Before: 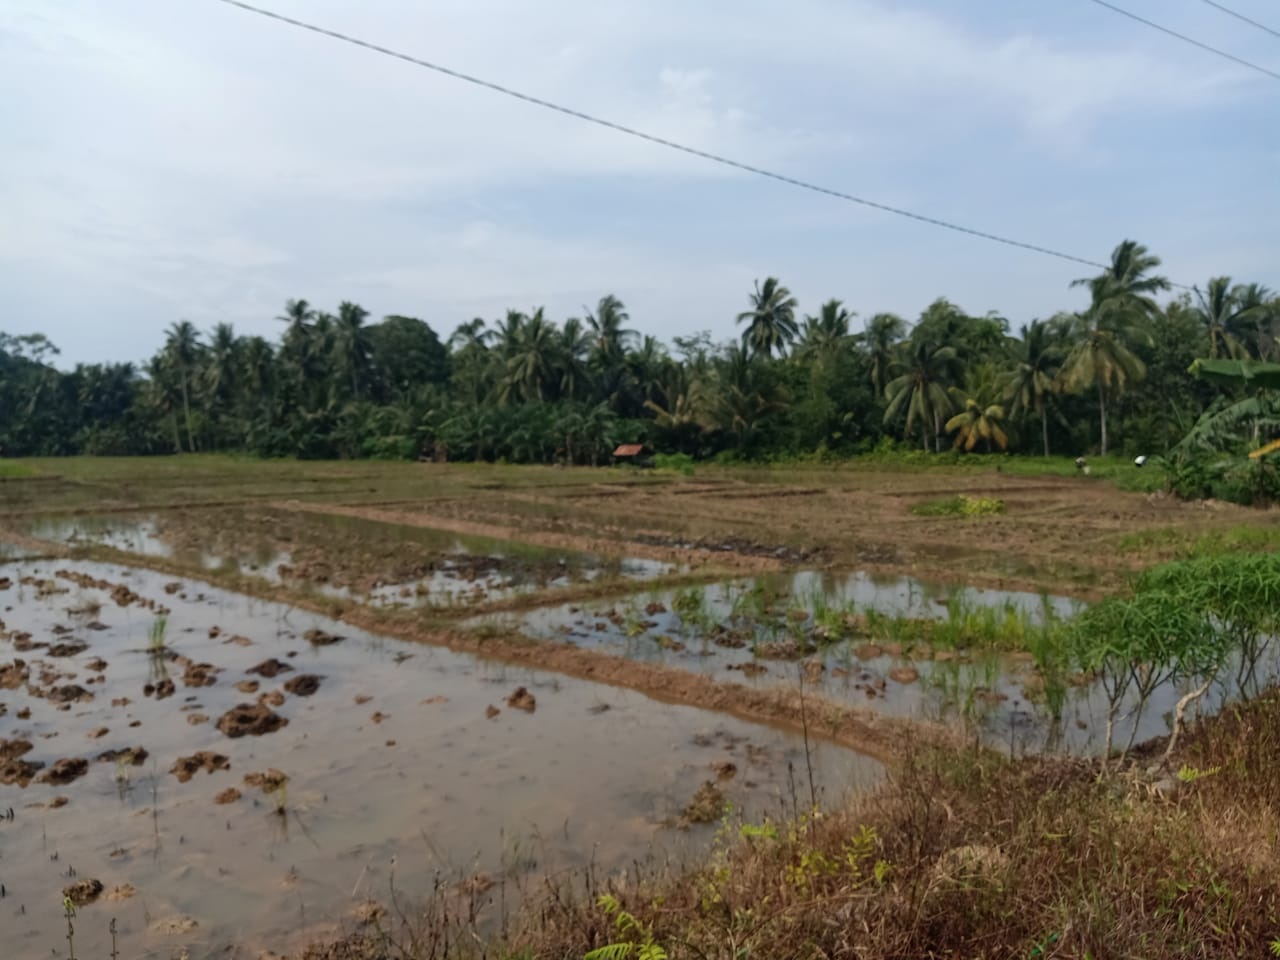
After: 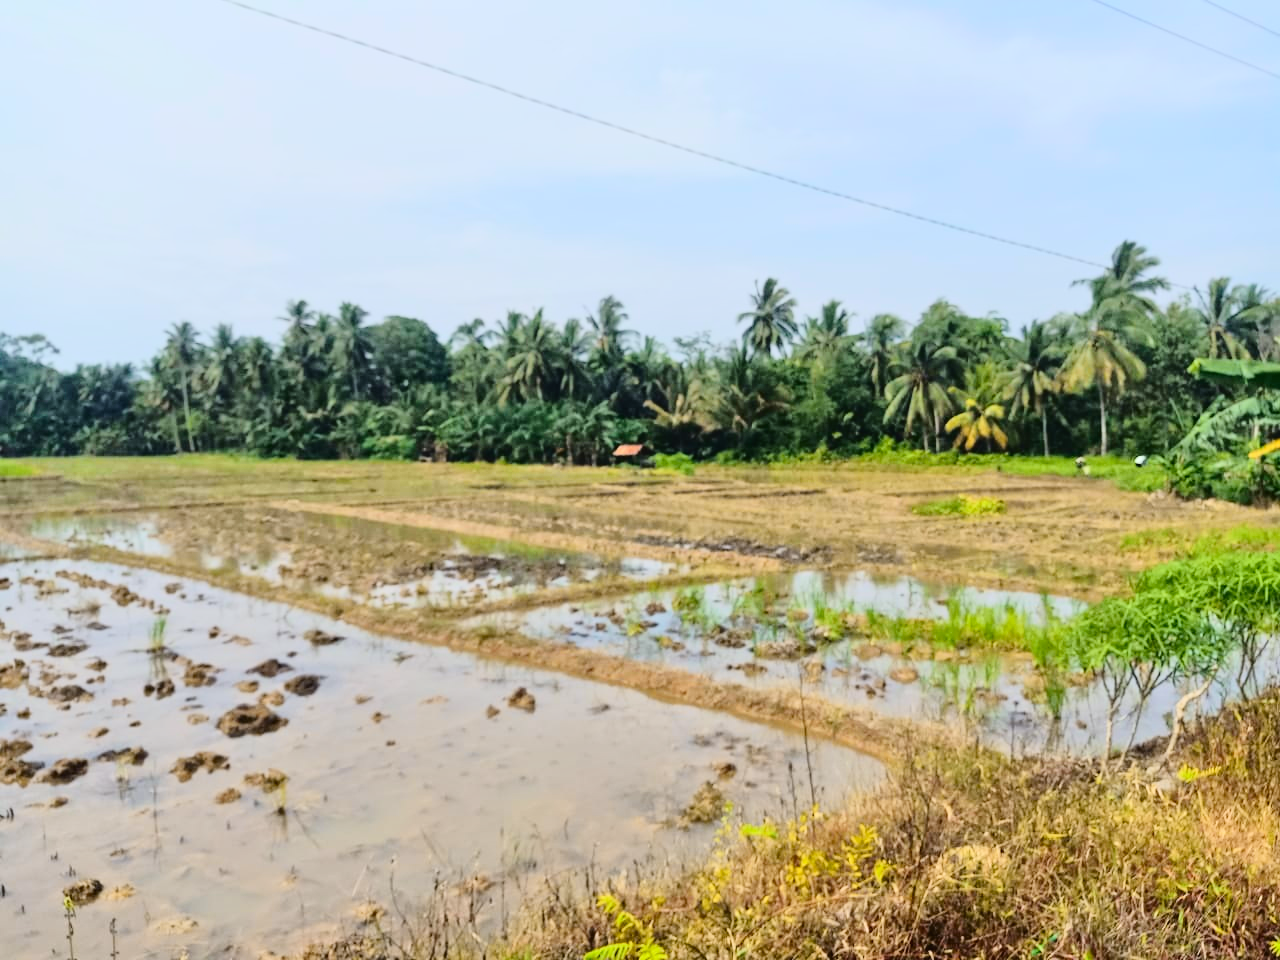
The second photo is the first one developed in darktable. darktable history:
white balance: red 0.982, blue 1.018
exposure: exposure 0.131 EV, compensate highlight preservation false
tone equalizer: -7 EV 0.15 EV, -6 EV 0.6 EV, -5 EV 1.15 EV, -4 EV 1.33 EV, -3 EV 1.15 EV, -2 EV 0.6 EV, -1 EV 0.15 EV, mask exposure compensation -0.5 EV
tone curve: curves: ch0 [(0, 0.021) (0.104, 0.093) (0.236, 0.234) (0.456, 0.566) (0.647, 0.78) (0.864, 0.9) (1, 0.932)]; ch1 [(0, 0) (0.353, 0.344) (0.43, 0.401) (0.479, 0.476) (0.502, 0.504) (0.544, 0.534) (0.566, 0.566) (0.612, 0.621) (0.657, 0.679) (1, 1)]; ch2 [(0, 0) (0.34, 0.314) (0.434, 0.43) (0.5, 0.498) (0.528, 0.536) (0.56, 0.576) (0.595, 0.638) (0.644, 0.729) (1, 1)], color space Lab, independent channels, preserve colors none
